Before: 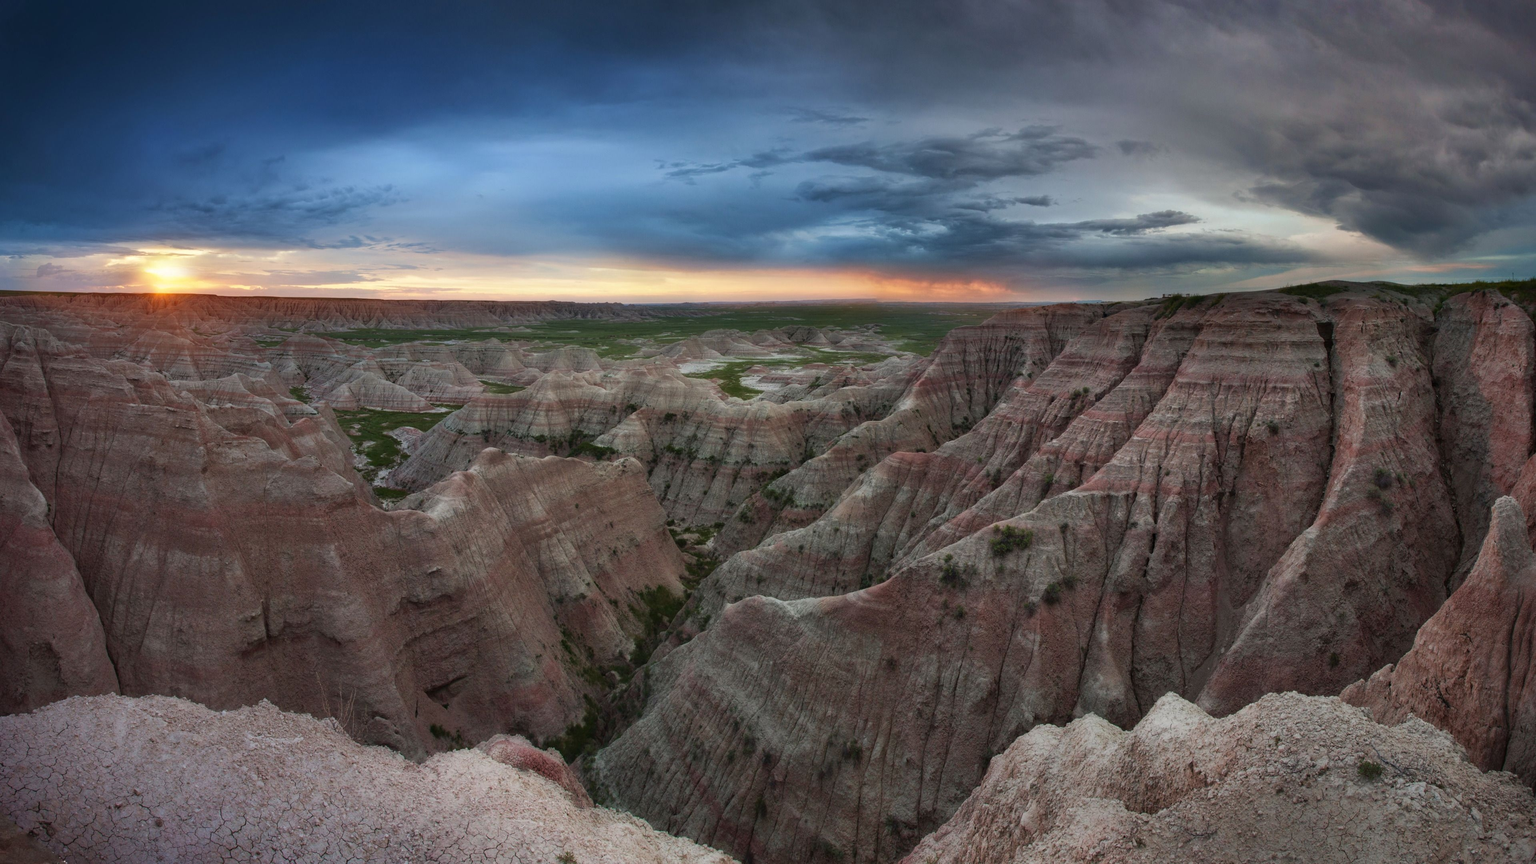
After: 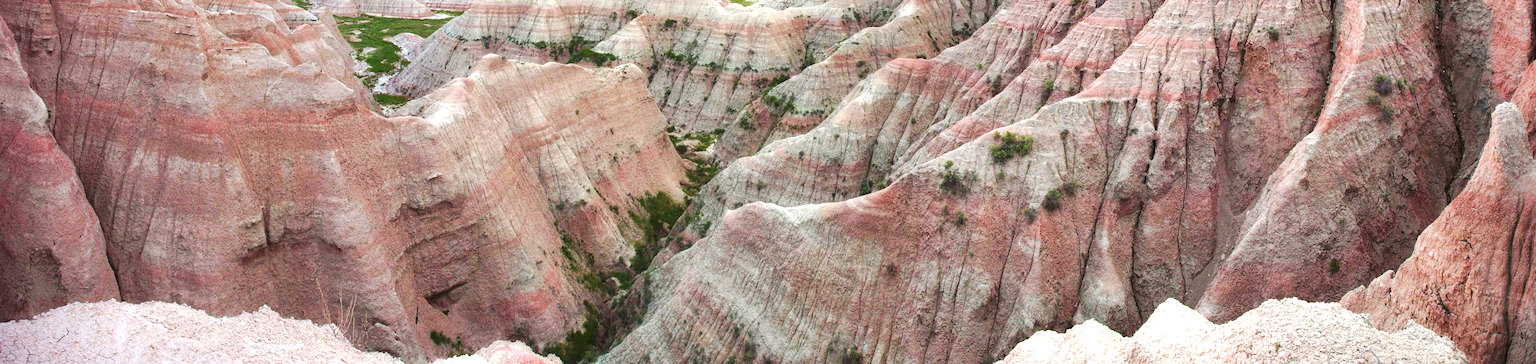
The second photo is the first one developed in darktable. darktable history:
exposure: exposure 1.997 EV, compensate highlight preservation false
tone curve: curves: ch0 [(0, 0) (0.003, 0.016) (0.011, 0.016) (0.025, 0.016) (0.044, 0.016) (0.069, 0.016) (0.1, 0.026) (0.136, 0.047) (0.177, 0.088) (0.224, 0.14) (0.277, 0.2) (0.335, 0.276) (0.399, 0.37) (0.468, 0.47) (0.543, 0.583) (0.623, 0.698) (0.709, 0.779) (0.801, 0.858) (0.898, 0.929) (1, 1)], preserve colors none
crop: top 45.613%, bottom 12.198%
contrast equalizer: octaves 7, y [[0.5, 0.486, 0.447, 0.446, 0.489, 0.5], [0.5 ×6], [0.5 ×6], [0 ×6], [0 ×6]]
